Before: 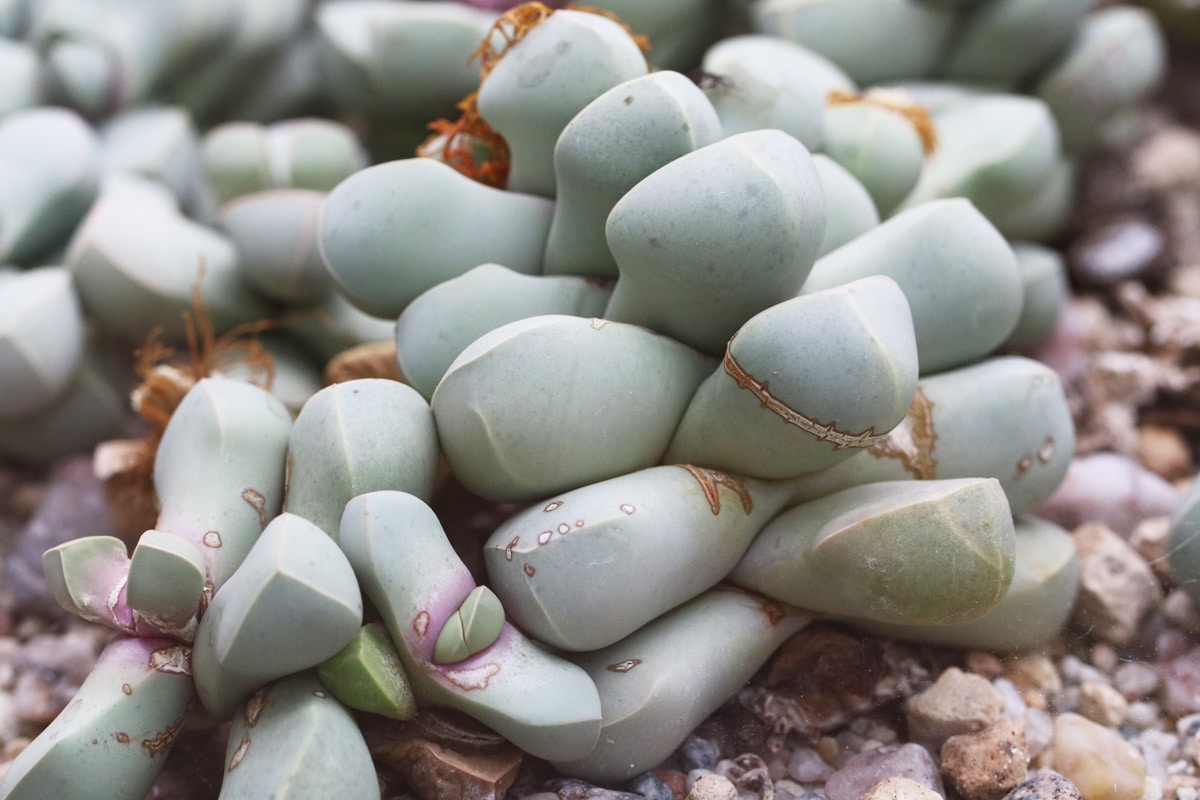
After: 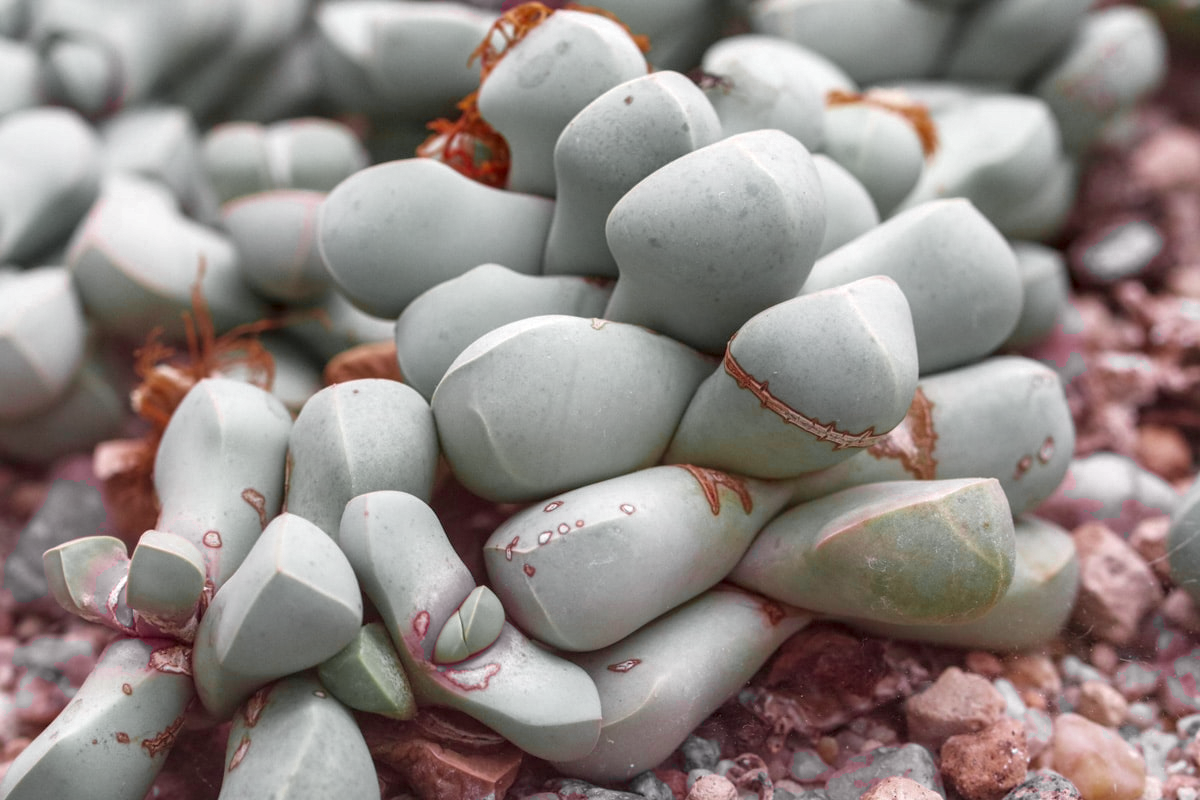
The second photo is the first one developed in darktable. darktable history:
contrast equalizer: octaves 7, y [[0.6 ×6], [0.55 ×6], [0 ×6], [0 ×6], [0 ×6]], mix 0.15
local contrast: detail 130%
color zones: curves: ch0 [(0.004, 0.388) (0.125, 0.392) (0.25, 0.404) (0.375, 0.5) (0.5, 0.5) (0.625, 0.5) (0.75, 0.5) (0.875, 0.5)]; ch1 [(0, 0.5) (0.125, 0.5) (0.25, 0.5) (0.375, 0.124) (0.524, 0.124) (0.645, 0.128) (0.789, 0.132) (0.914, 0.096) (0.998, 0.068)]
tone curve: curves: ch0 [(0, 0) (0.045, 0.074) (0.883, 0.858) (1, 1)]; ch1 [(0, 0) (0.149, 0.074) (0.379, 0.327) (0.427, 0.401) (0.489, 0.479) (0.505, 0.515) (0.537, 0.573) (0.563, 0.599) (1, 1)]; ch2 [(0, 0) (0.307, 0.298) (0.388, 0.375) (0.443, 0.456) (0.485, 0.492) (1, 1)], color space Lab, independent channels, preserve colors none
